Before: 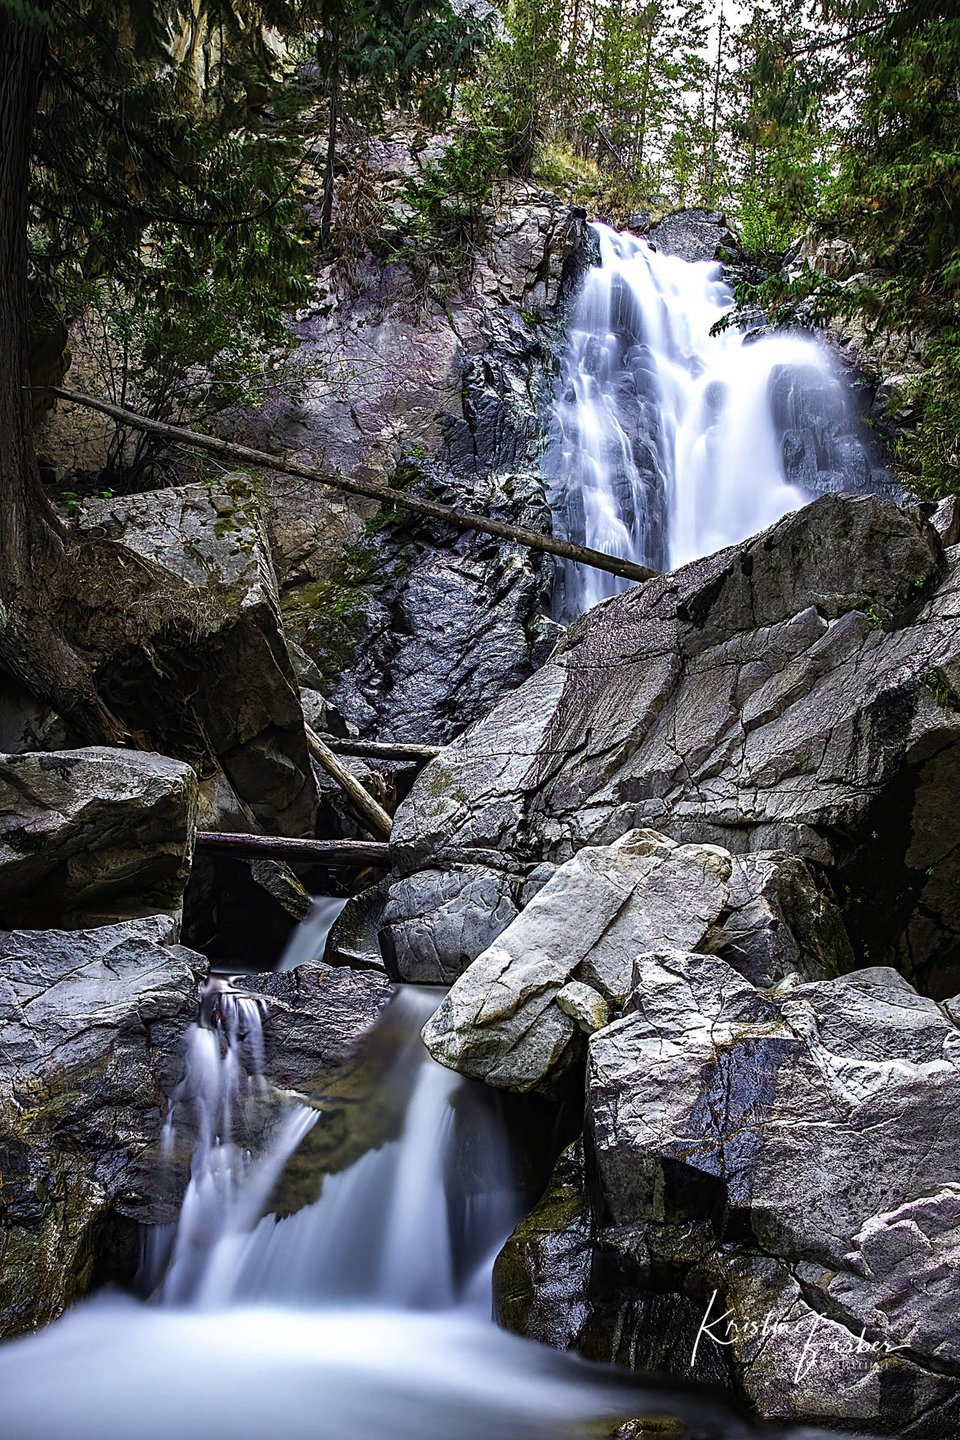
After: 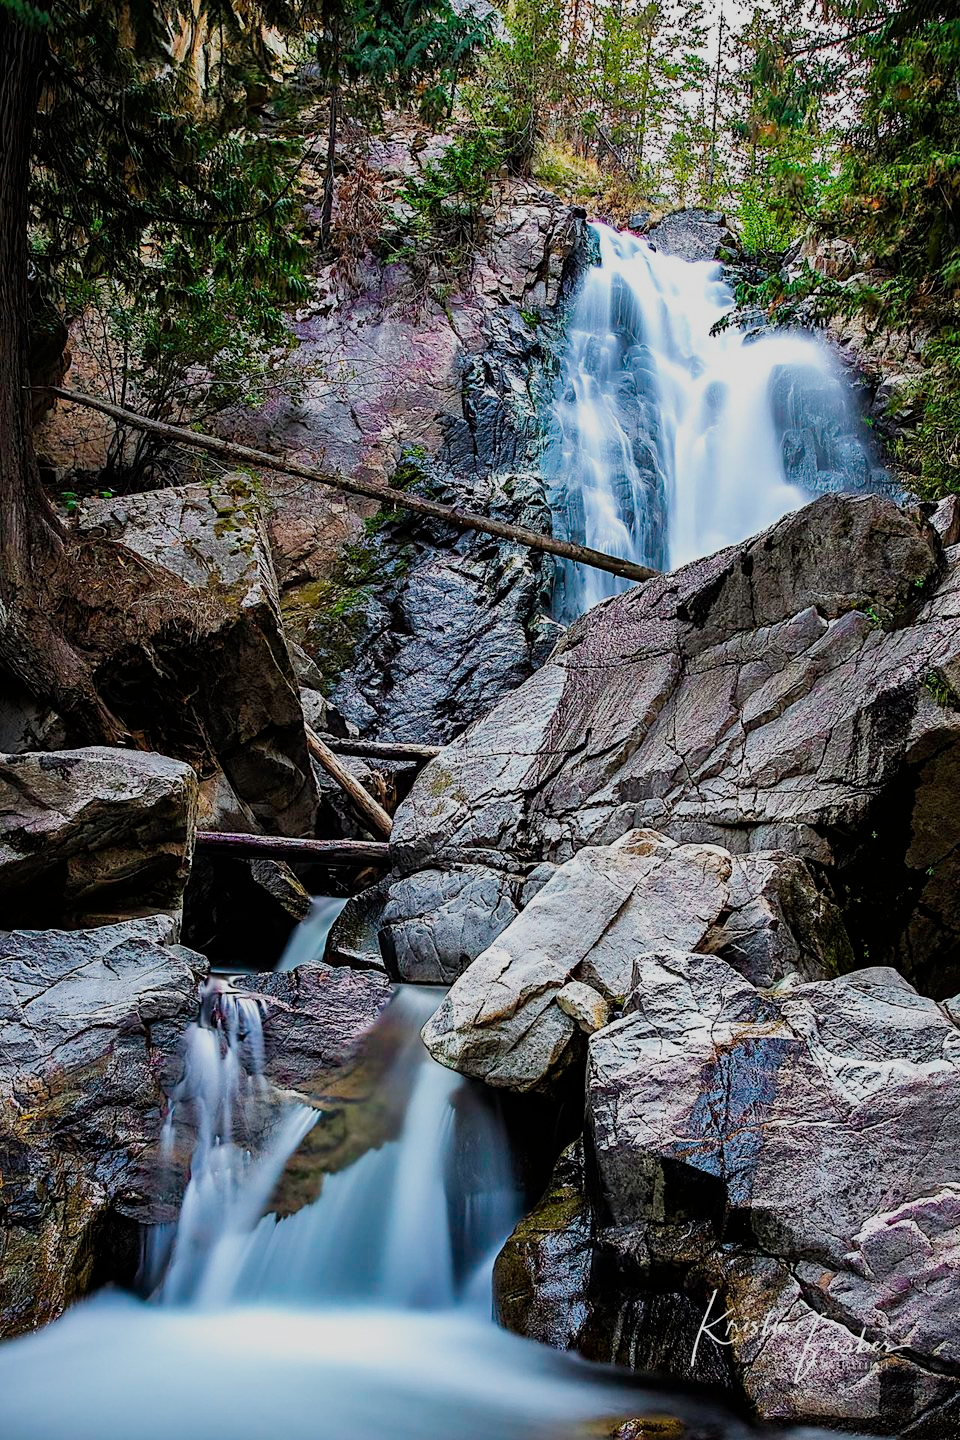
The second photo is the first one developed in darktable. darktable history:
white balance: emerald 1
filmic rgb: hardness 4.17
